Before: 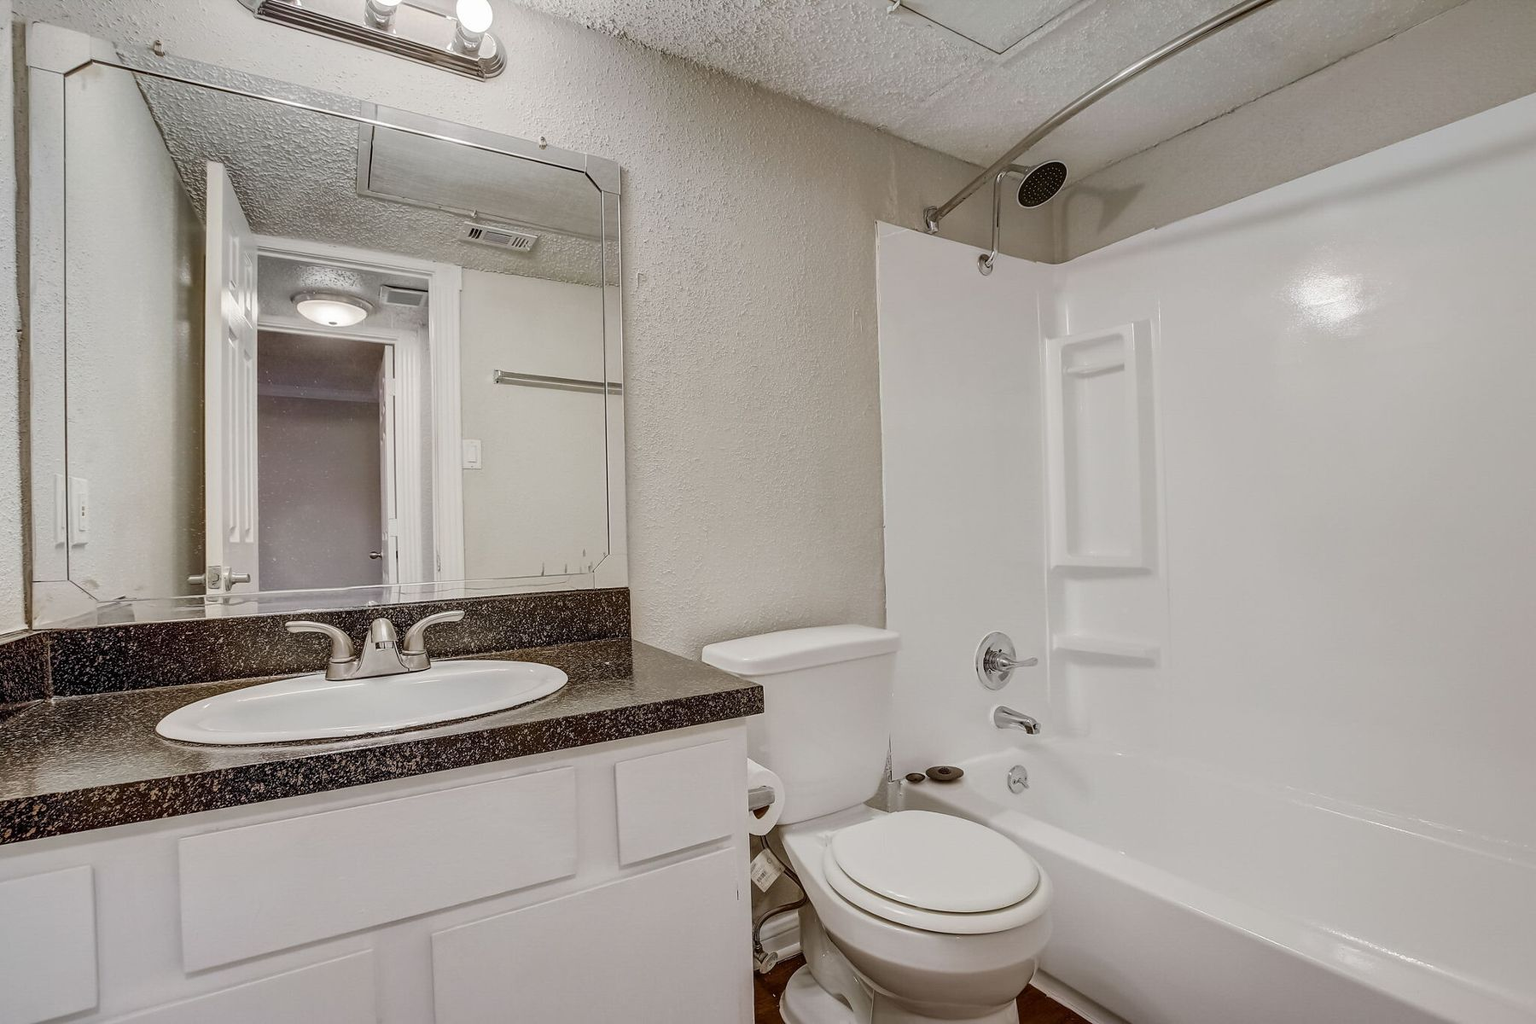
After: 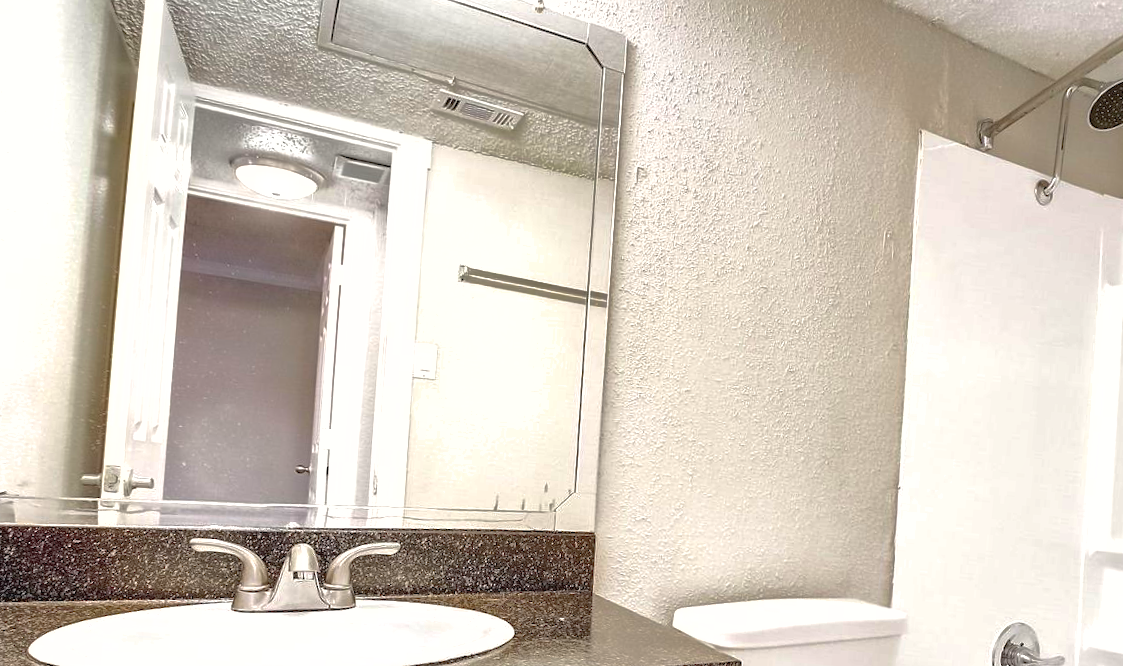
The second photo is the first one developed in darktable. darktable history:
crop and rotate: angle -4.99°, left 2.122%, top 6.945%, right 27.566%, bottom 30.519%
exposure: black level correction 0, exposure 1.1 EV, compensate exposure bias true, compensate highlight preservation false
shadows and highlights: on, module defaults
